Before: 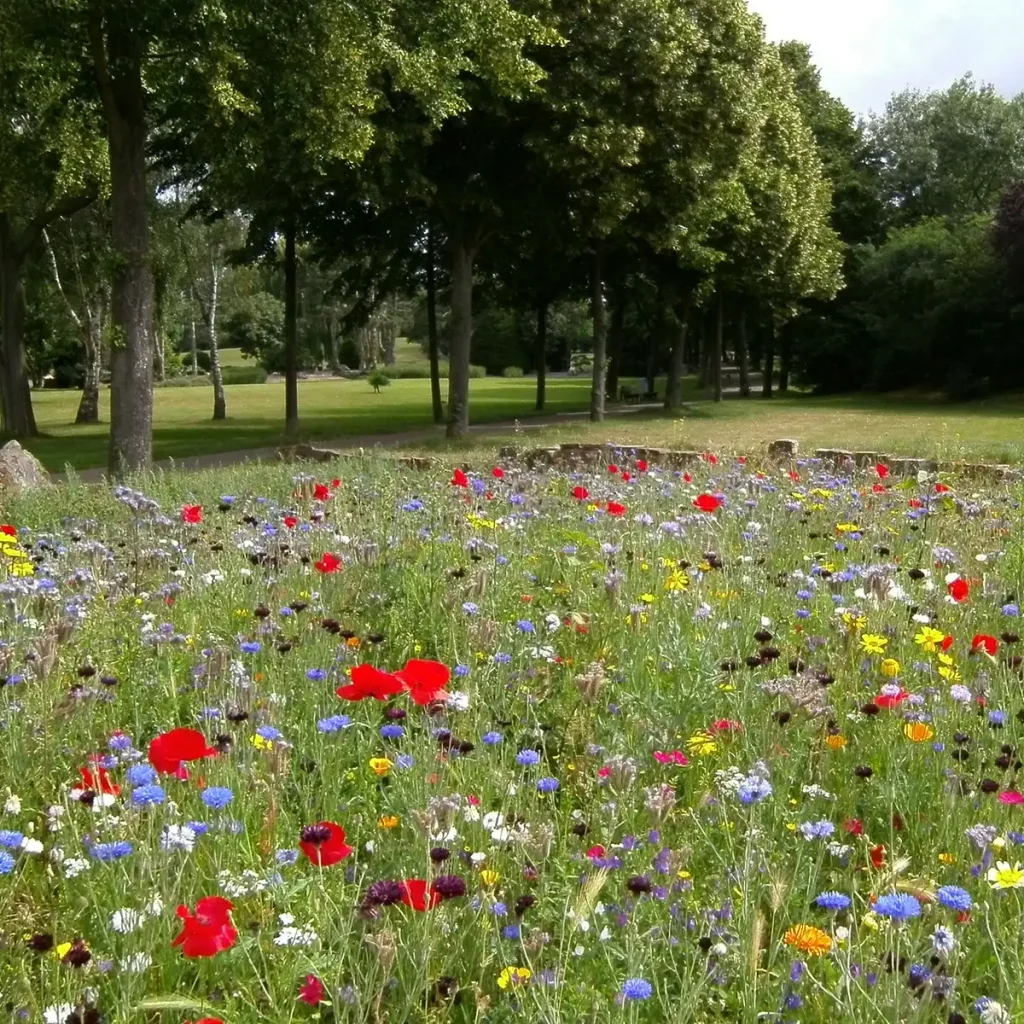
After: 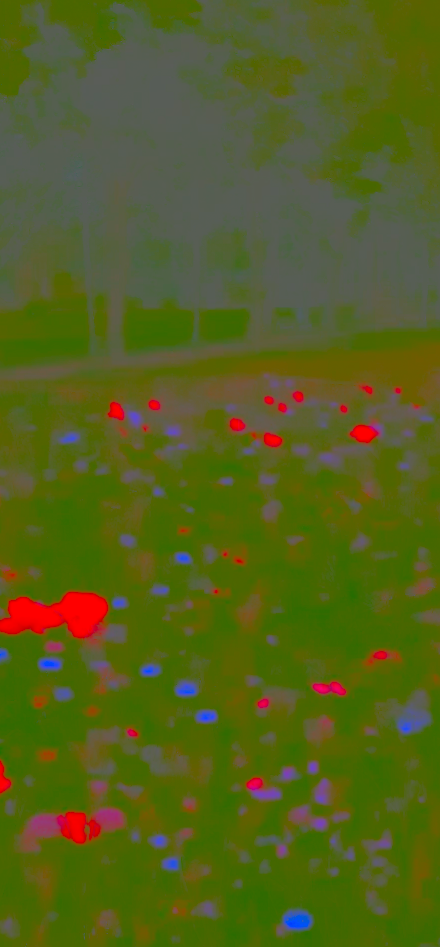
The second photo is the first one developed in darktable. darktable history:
crop: left 33.452%, top 6.025%, right 23.155%
rotate and perspective: rotation -0.45°, automatic cropping original format, crop left 0.008, crop right 0.992, crop top 0.012, crop bottom 0.988
contrast brightness saturation: contrast -0.99, brightness -0.17, saturation 0.75
rgb curve: curves: ch0 [(0, 0) (0.175, 0.154) (0.785, 0.663) (1, 1)]
